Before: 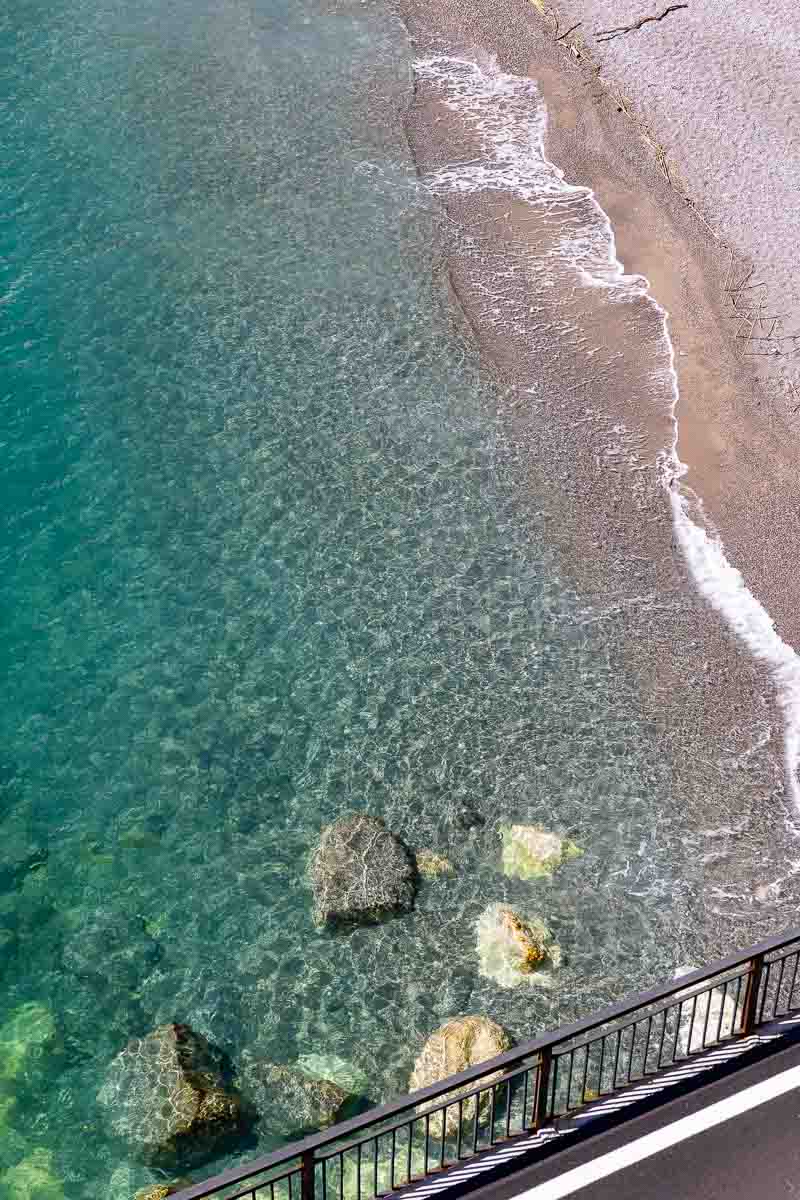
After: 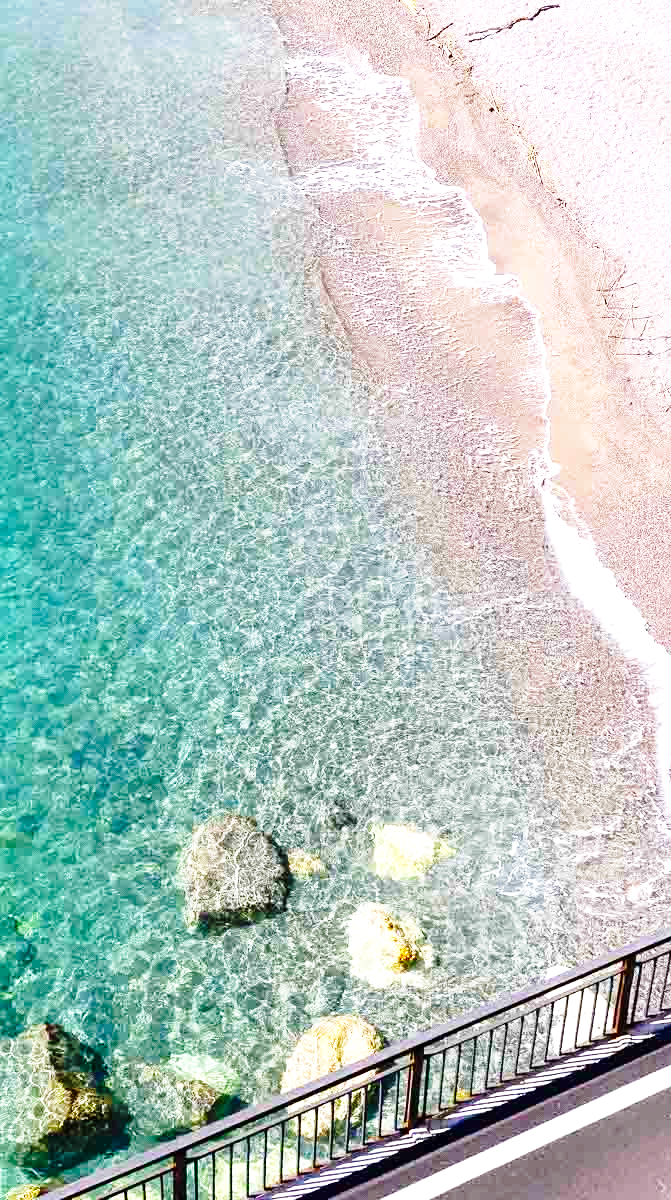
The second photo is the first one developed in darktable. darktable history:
color balance rgb: shadows lift › luminance -9.729%, shadows lift › chroma 0.649%, shadows lift › hue 113.85°, perceptual saturation grading › global saturation -0.114%, global vibrance 25.374%
base curve: curves: ch0 [(0, 0) (0.028, 0.03) (0.121, 0.232) (0.46, 0.748) (0.859, 0.968) (1, 1)], preserve colors none
exposure: black level correction 0, exposure 0.701 EV, compensate highlight preservation false
crop: left 16.051%
